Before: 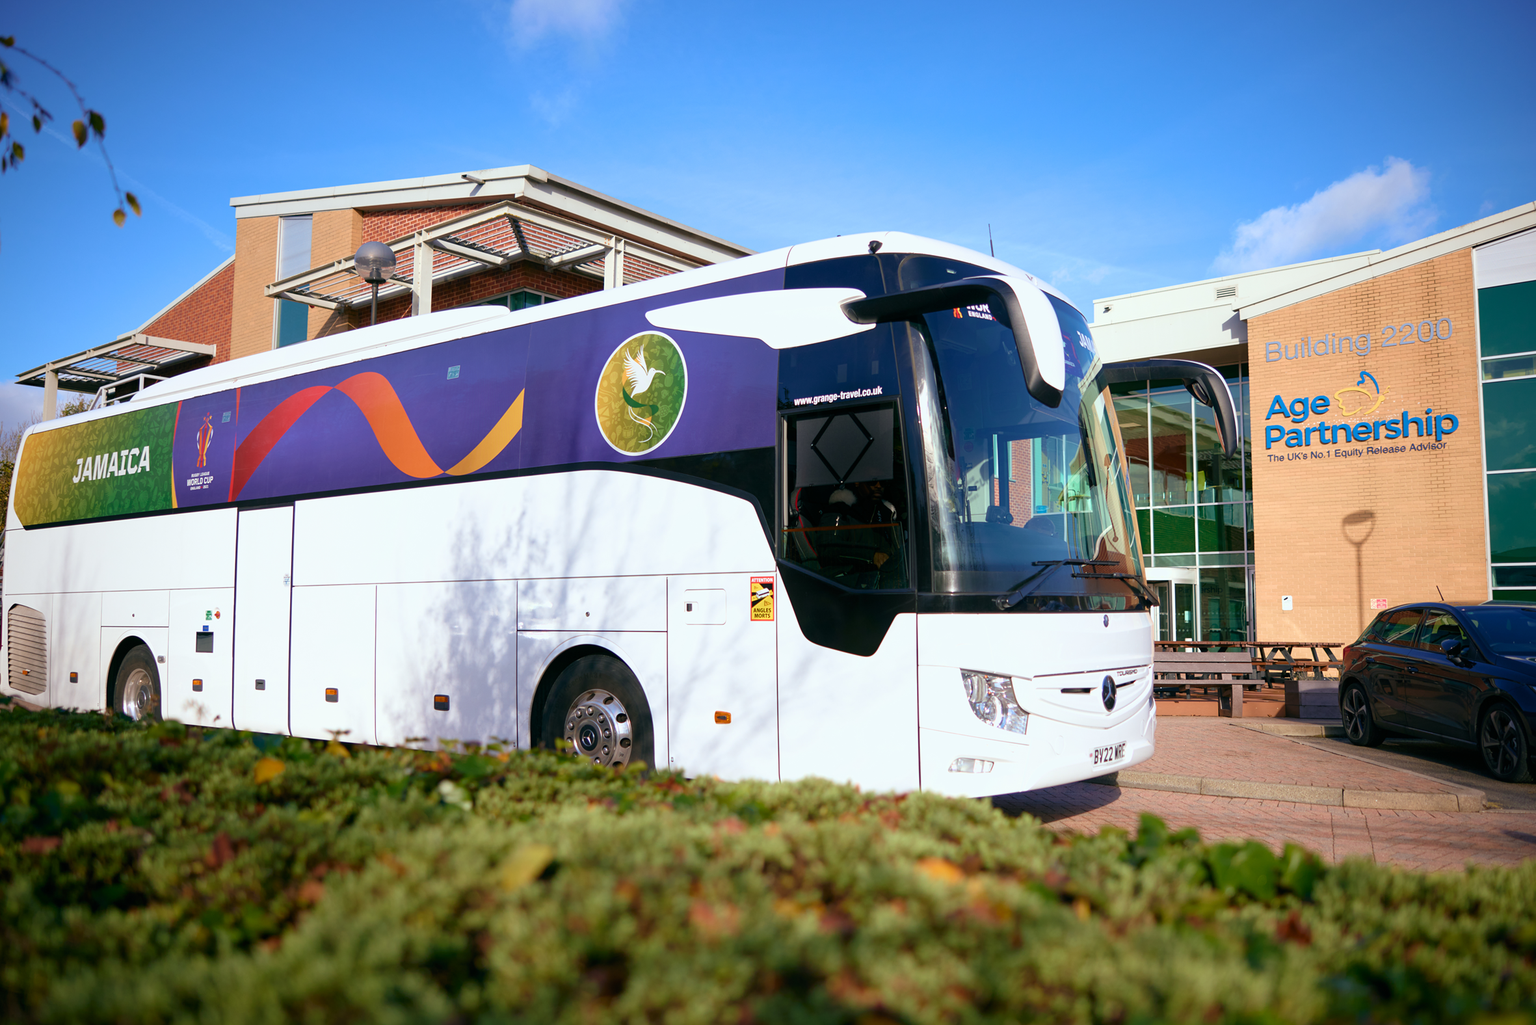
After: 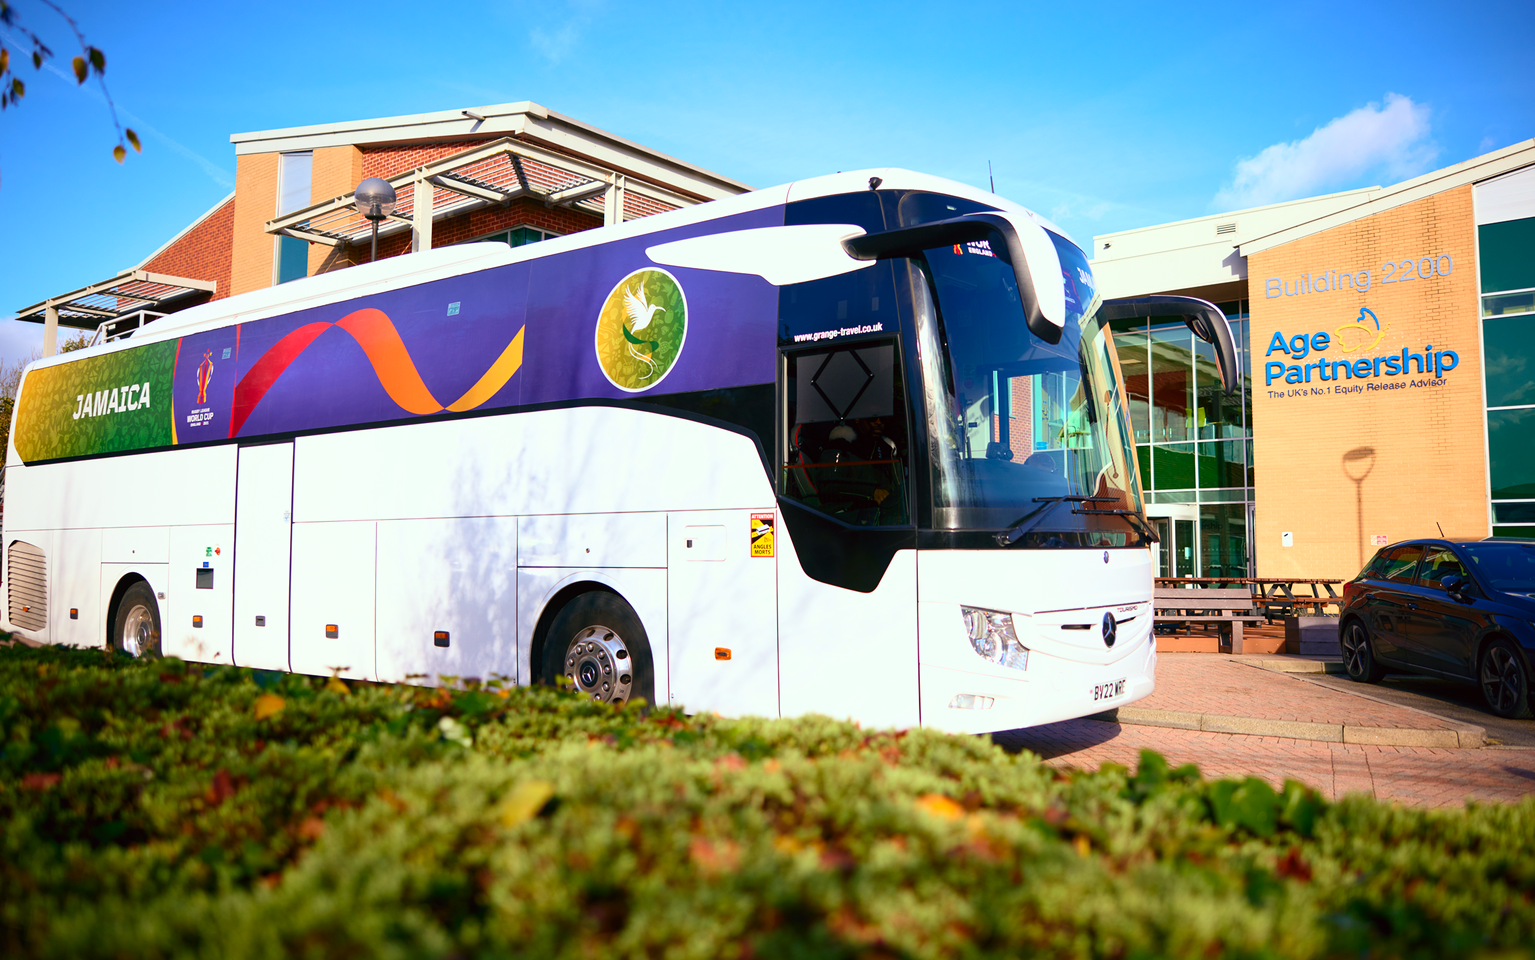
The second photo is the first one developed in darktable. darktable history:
contrast brightness saturation: contrast 0.23, brightness 0.1, saturation 0.29
color correction: highlights a* -0.95, highlights b* 4.5, shadows a* 3.55
crop and rotate: top 6.25%
